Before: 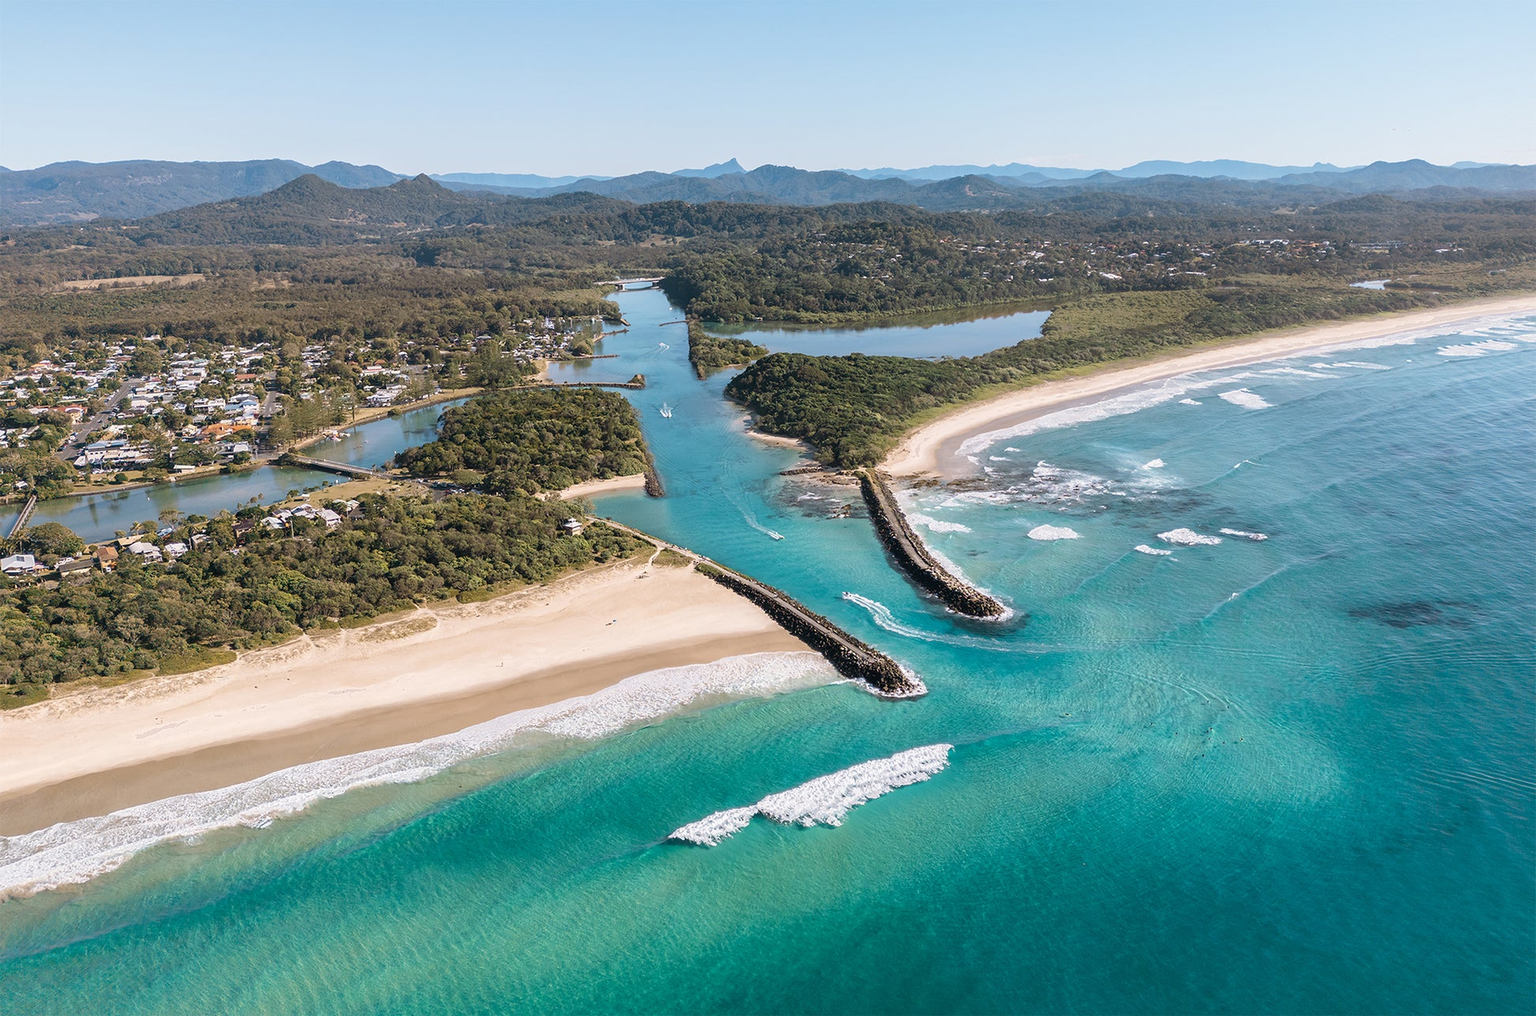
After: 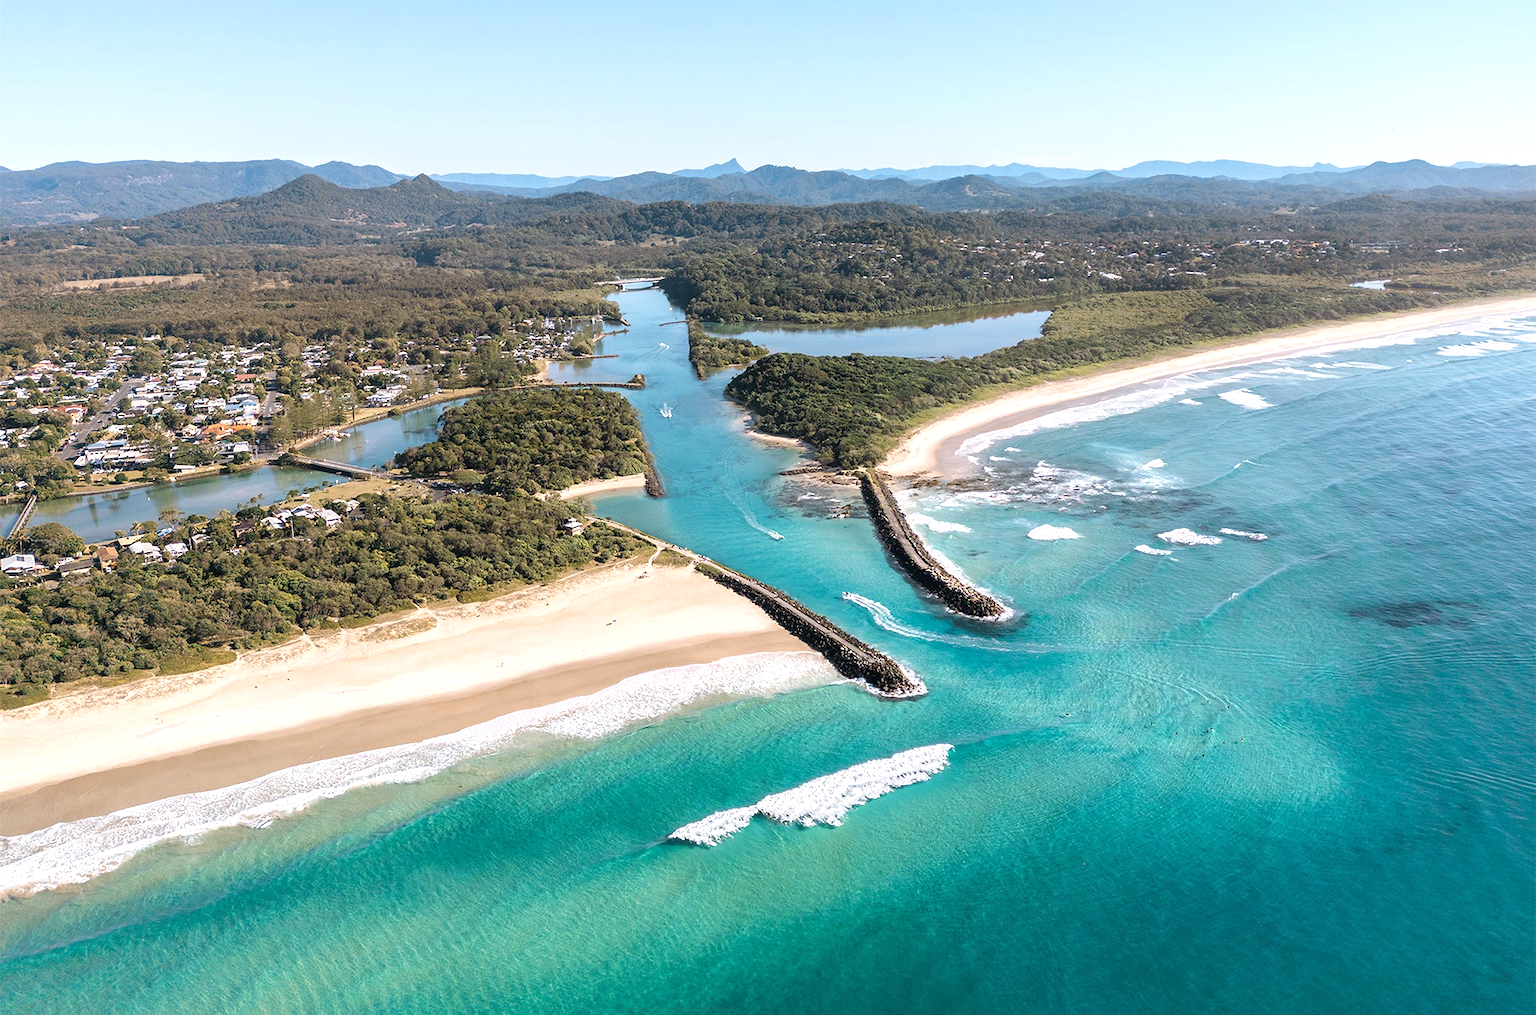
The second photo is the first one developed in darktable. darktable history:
tone equalizer: -8 EV -0.448 EV, -7 EV -0.389 EV, -6 EV -0.329 EV, -5 EV -0.24 EV, -3 EV 0.24 EV, -2 EV 0.359 EV, -1 EV 0.41 EV, +0 EV 0.403 EV
